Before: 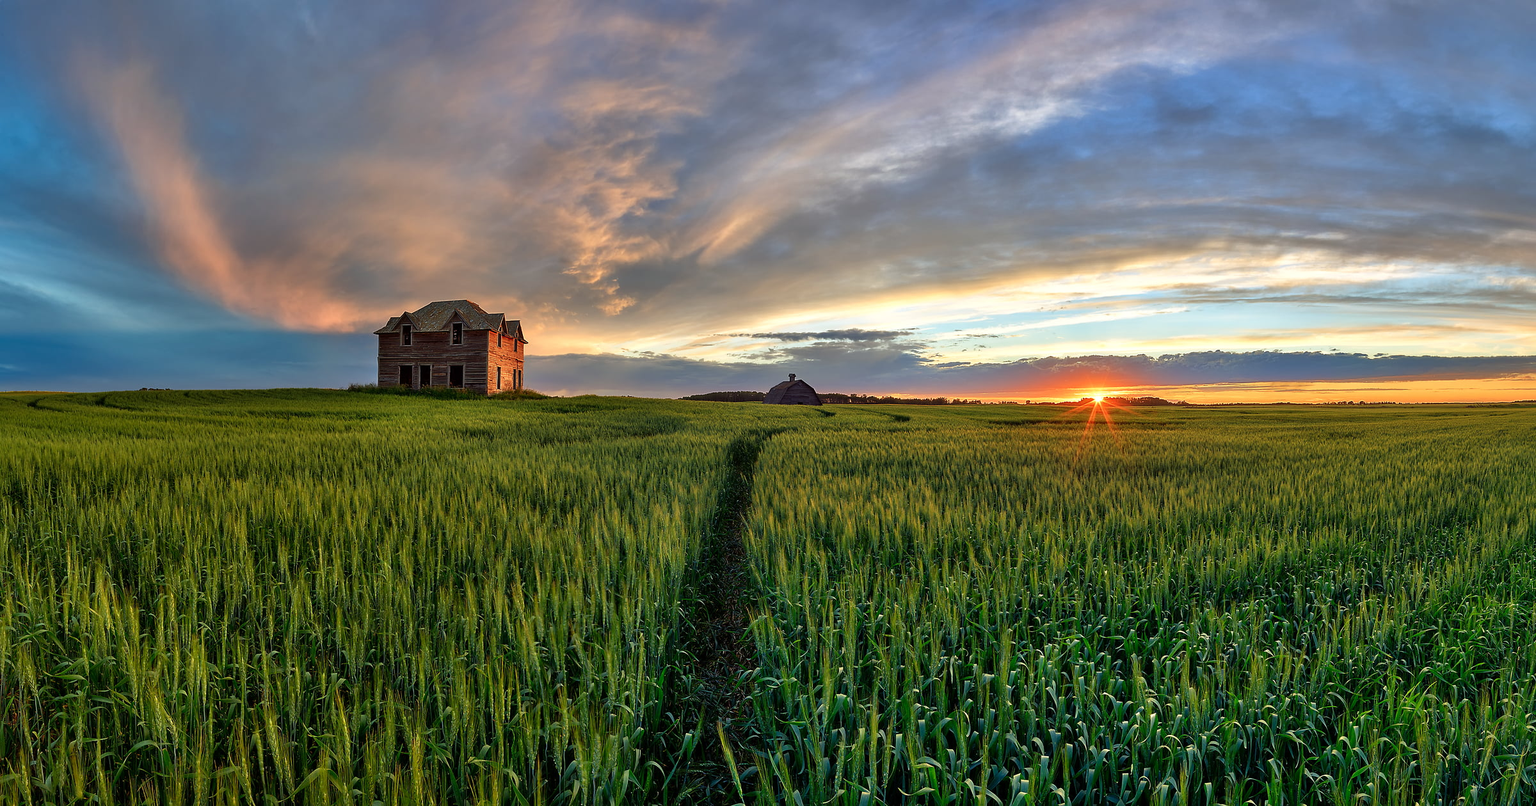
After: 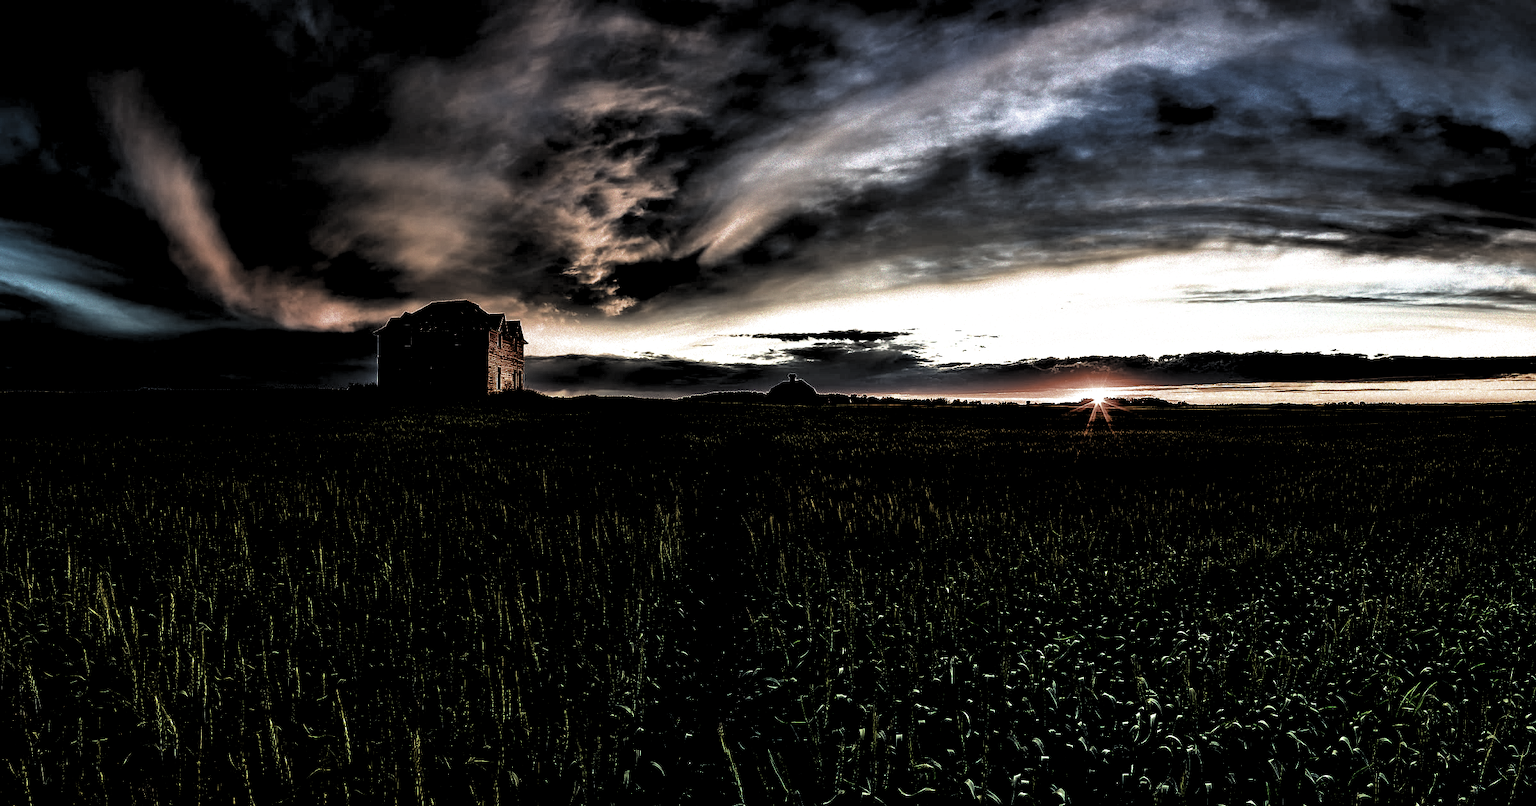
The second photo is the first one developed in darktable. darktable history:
levels: levels [0.514, 0.759, 1]
filmic rgb: black relative exposure -1 EV, white relative exposure 2.05 EV, hardness 1.52, contrast 2.25, enable highlight reconstruction true
